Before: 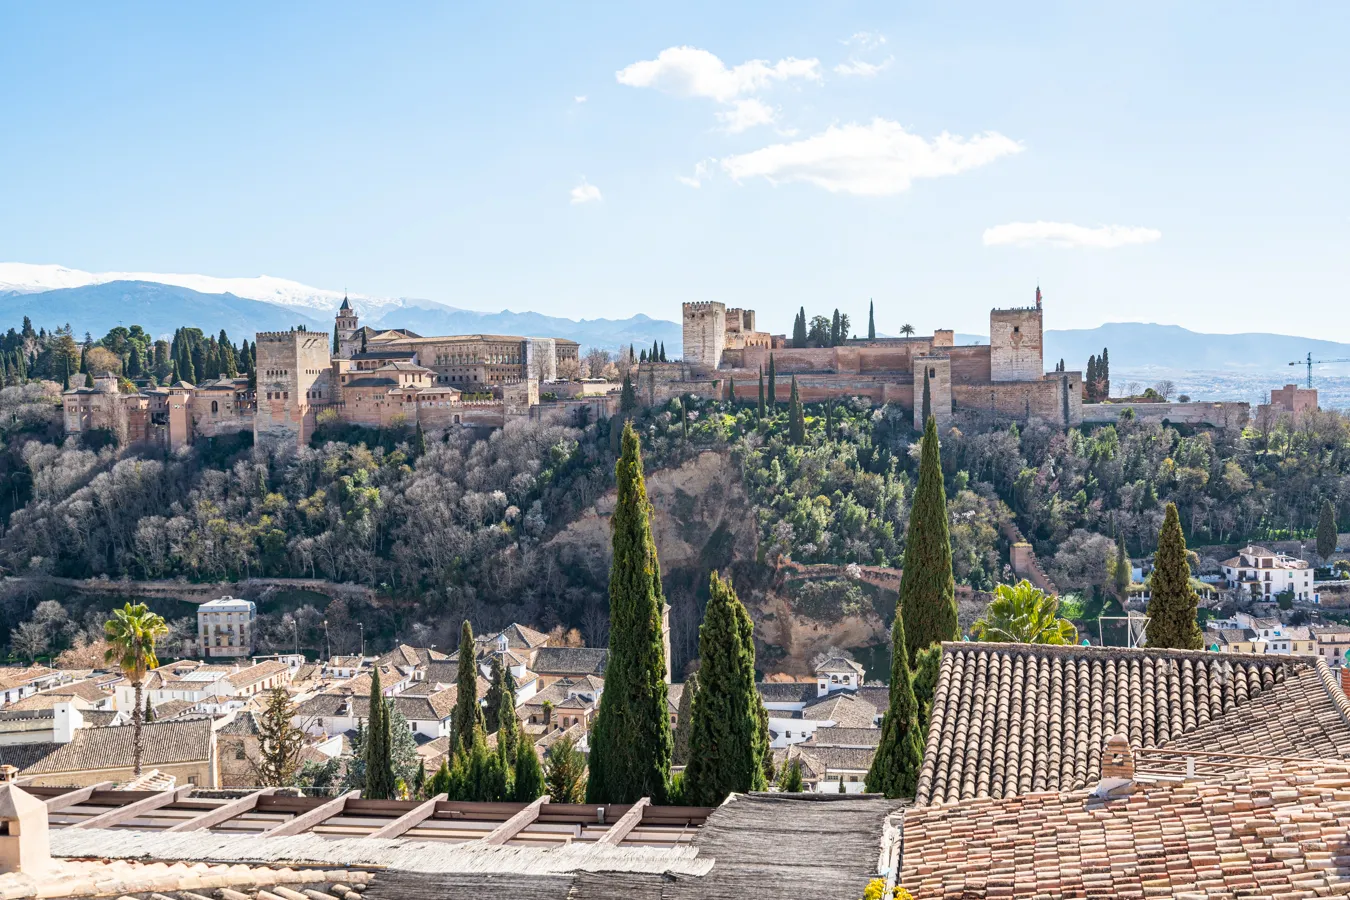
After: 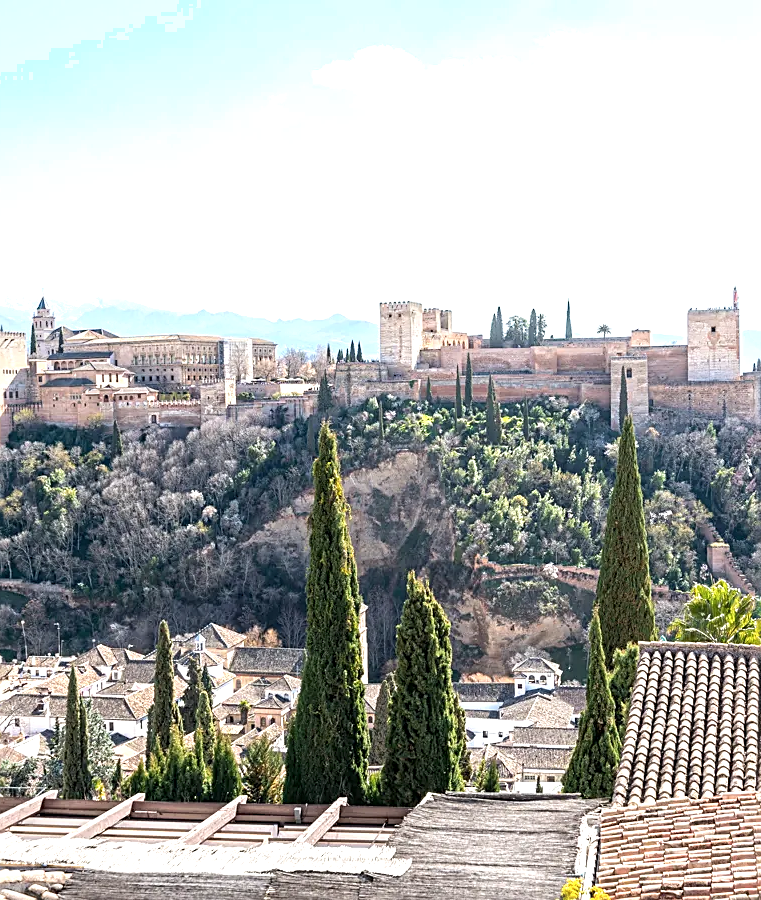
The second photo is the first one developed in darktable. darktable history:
local contrast: highlights 100%, shadows 102%, detail 119%, midtone range 0.2
sharpen: on, module defaults
crop and rotate: left 22.474%, right 21.1%
levels: mode automatic
contrast brightness saturation: saturation -0.055
shadows and highlights: shadows -23.11, highlights 46, soften with gaussian
exposure: exposure 0.605 EV, compensate exposure bias true, compensate highlight preservation false
